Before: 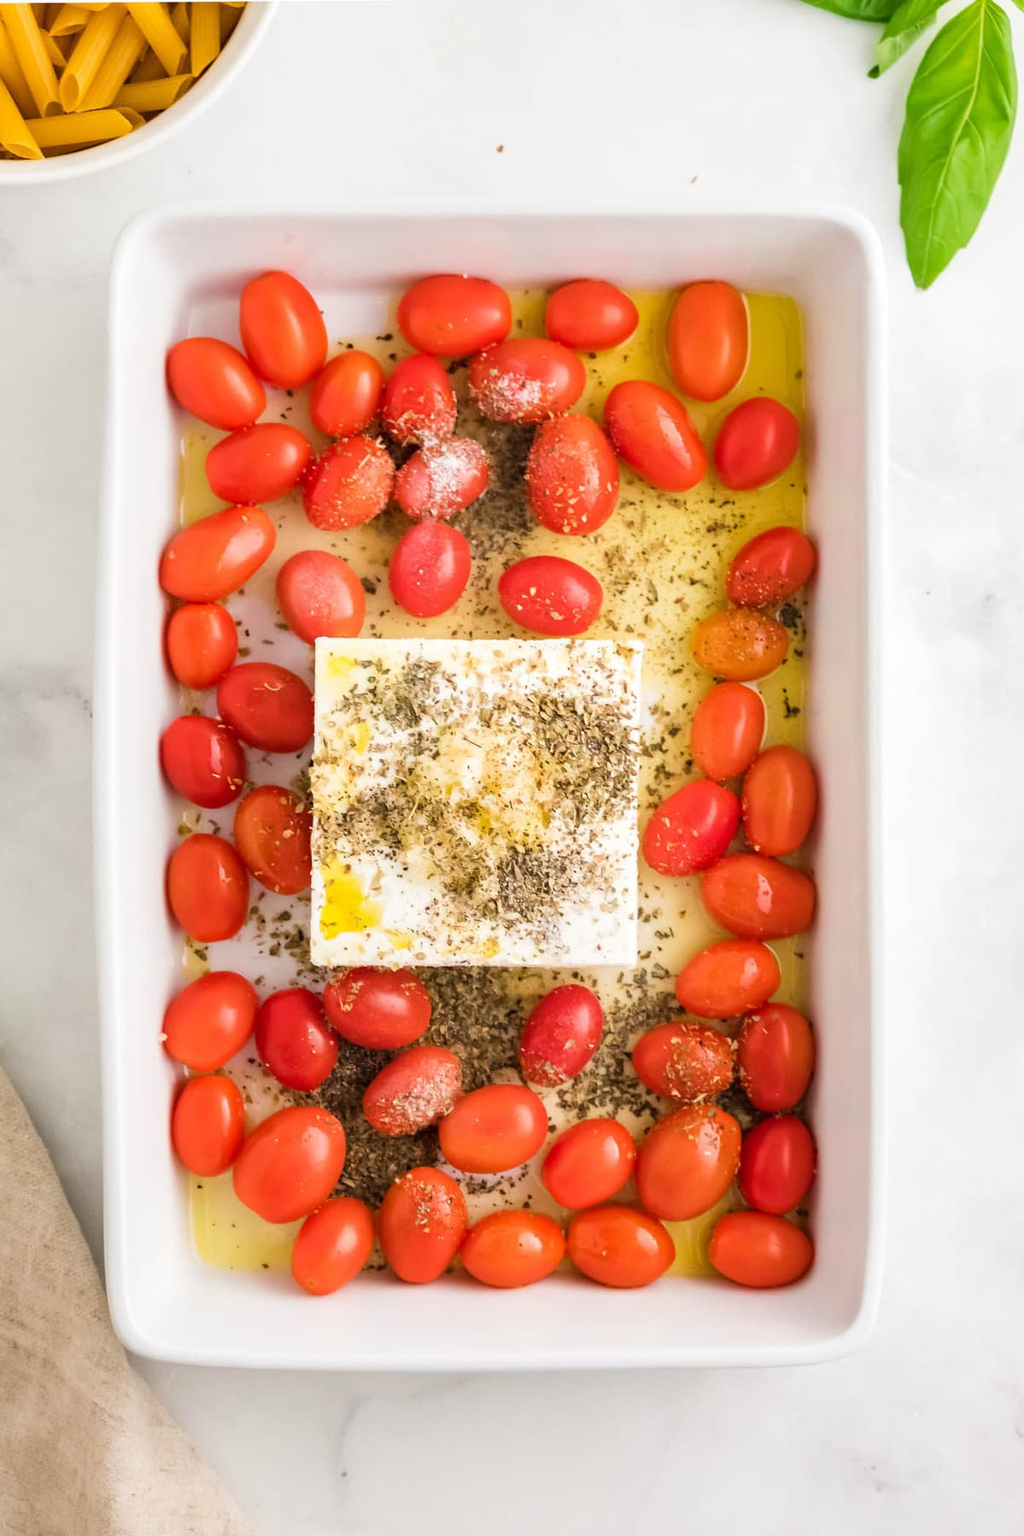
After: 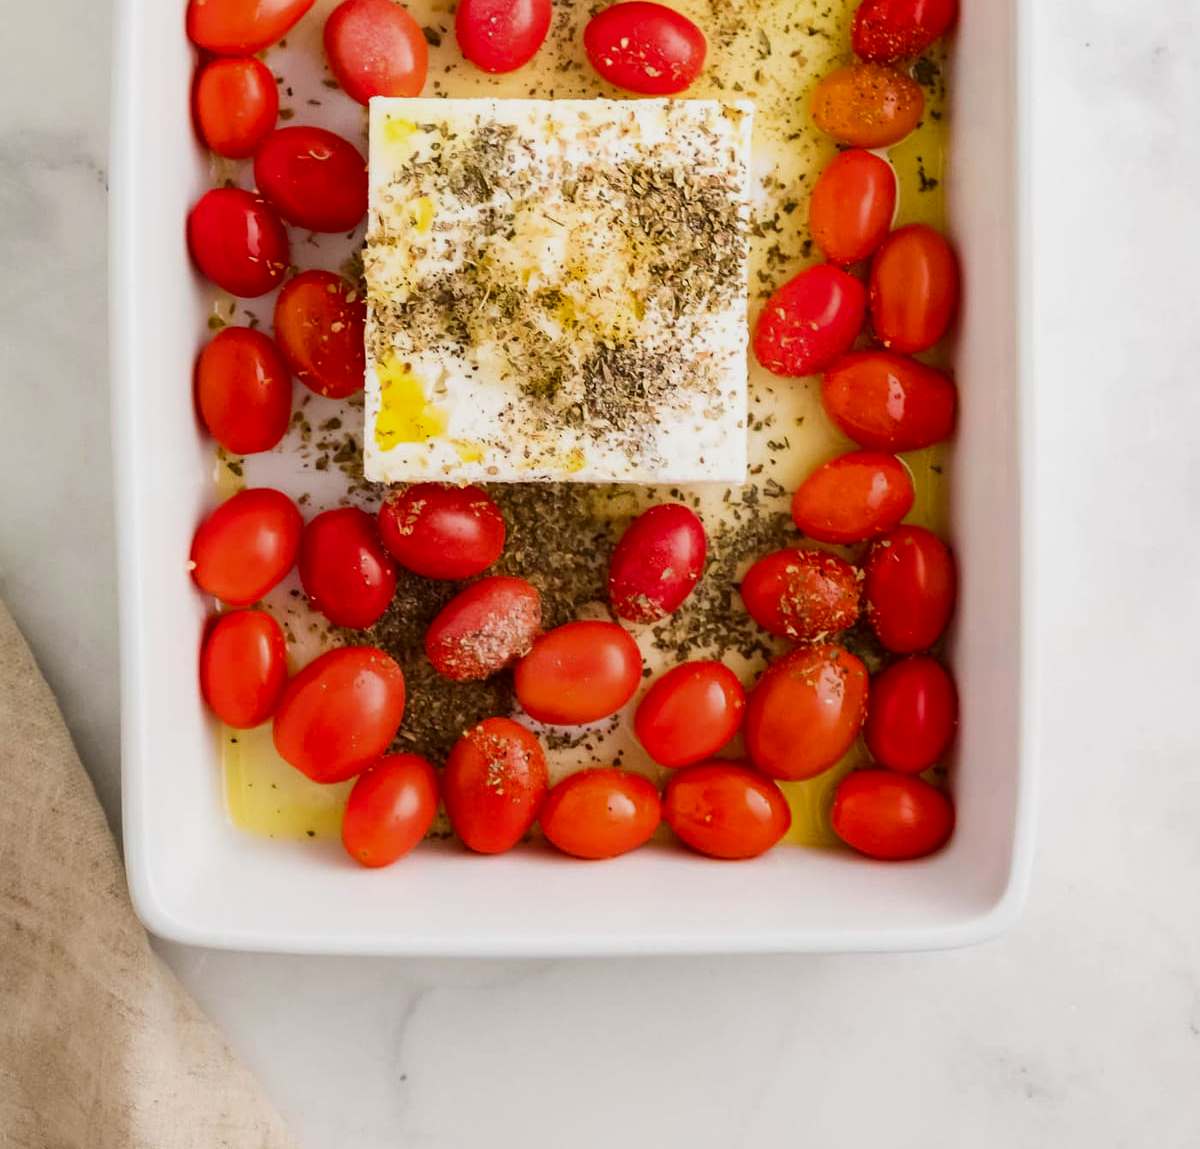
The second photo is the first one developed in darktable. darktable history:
contrast brightness saturation: contrast 0.129, brightness -0.052, saturation 0.155
tone equalizer: -8 EV 0.223 EV, -7 EV 0.378 EV, -6 EV 0.378 EV, -5 EV 0.217 EV, -3 EV -0.256 EV, -2 EV -0.445 EV, -1 EV -0.425 EV, +0 EV -0.261 EV, mask exposure compensation -0.486 EV
crop and rotate: top 36.115%
